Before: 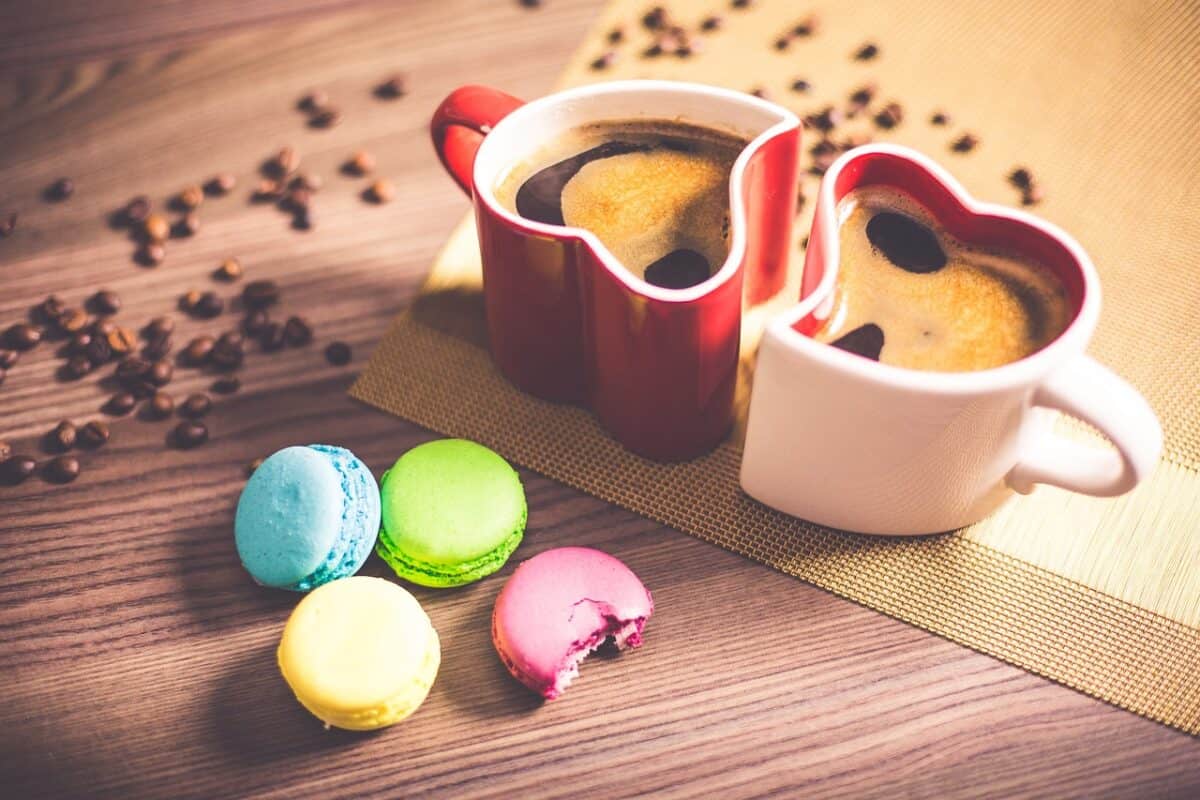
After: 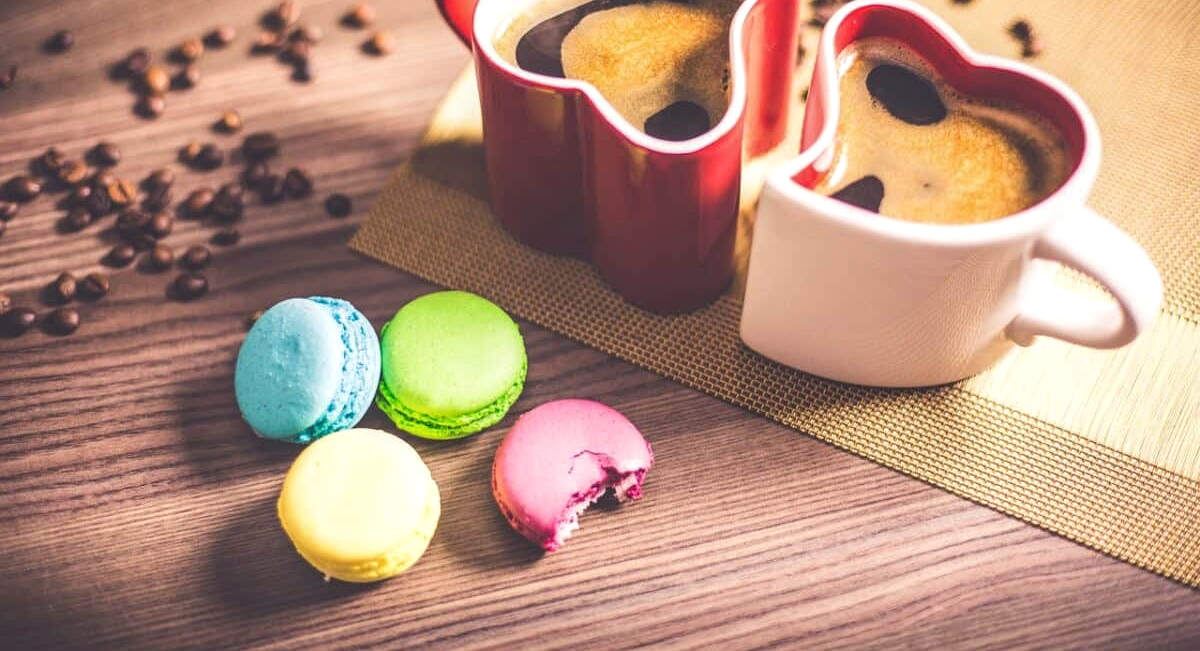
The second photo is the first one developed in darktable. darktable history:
local contrast: on, module defaults
crop and rotate: top 18.507%
